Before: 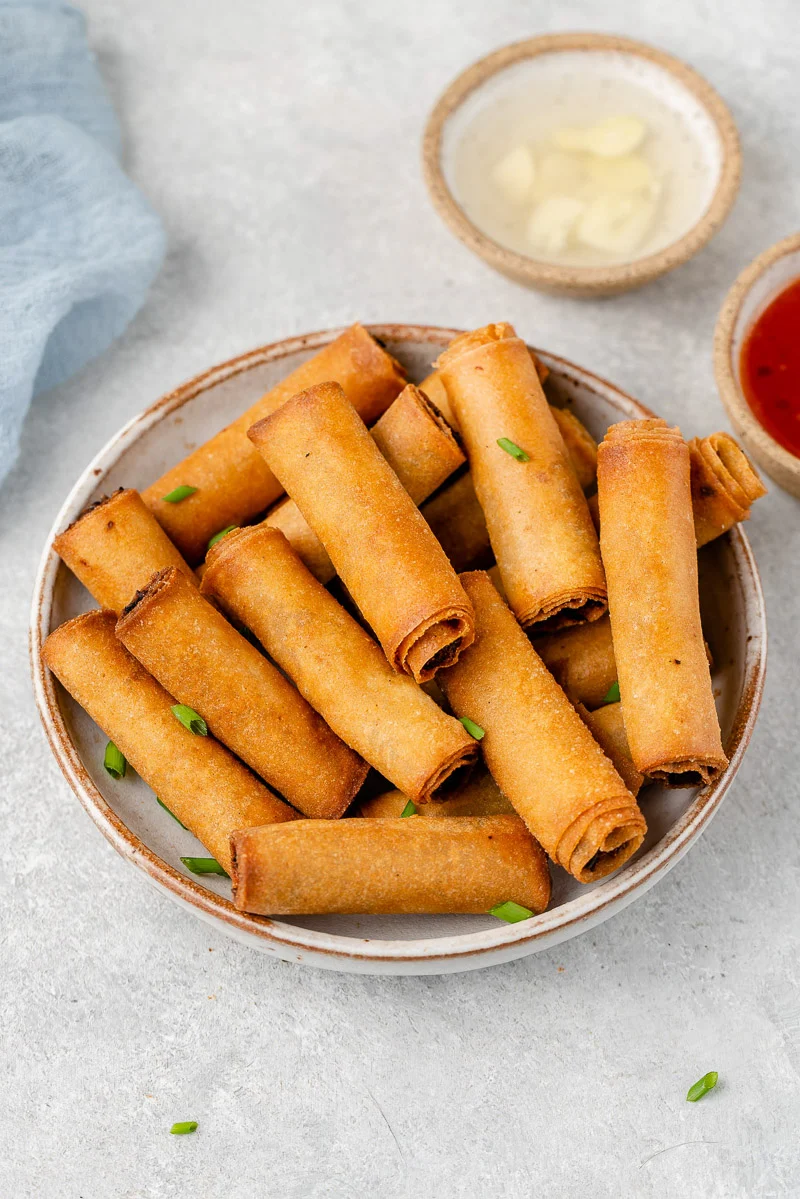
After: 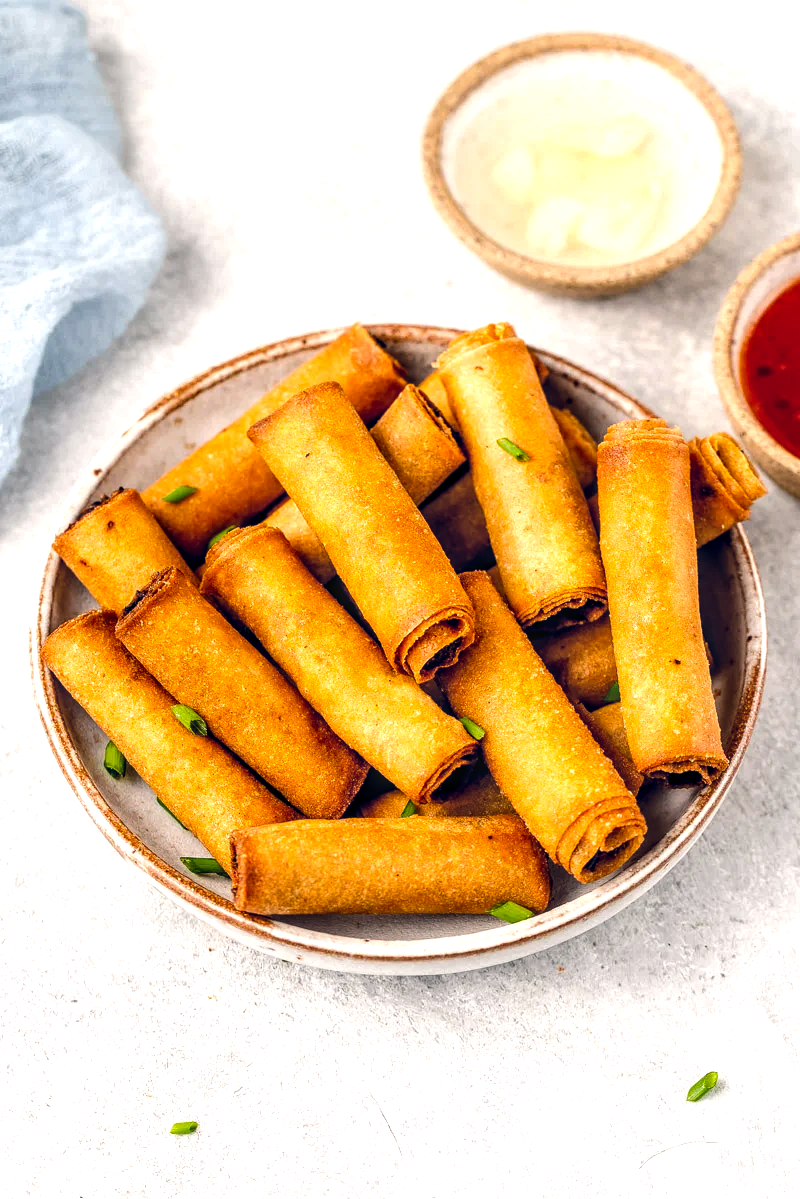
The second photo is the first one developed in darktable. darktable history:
local contrast: highlights 61%, detail 143%, midtone range 0.428
tone equalizer: -8 EV -0.75 EV, -7 EV -0.7 EV, -6 EV -0.6 EV, -5 EV -0.4 EV, -3 EV 0.4 EV, -2 EV 0.6 EV, -1 EV 0.7 EV, +0 EV 0.75 EV, edges refinement/feathering 500, mask exposure compensation -1.57 EV, preserve details no
color balance rgb: shadows lift › hue 87.51°, highlights gain › chroma 1.35%, highlights gain › hue 55.1°, global offset › chroma 0.13%, global offset › hue 253.66°, perceptual saturation grading › global saturation 16.38%
